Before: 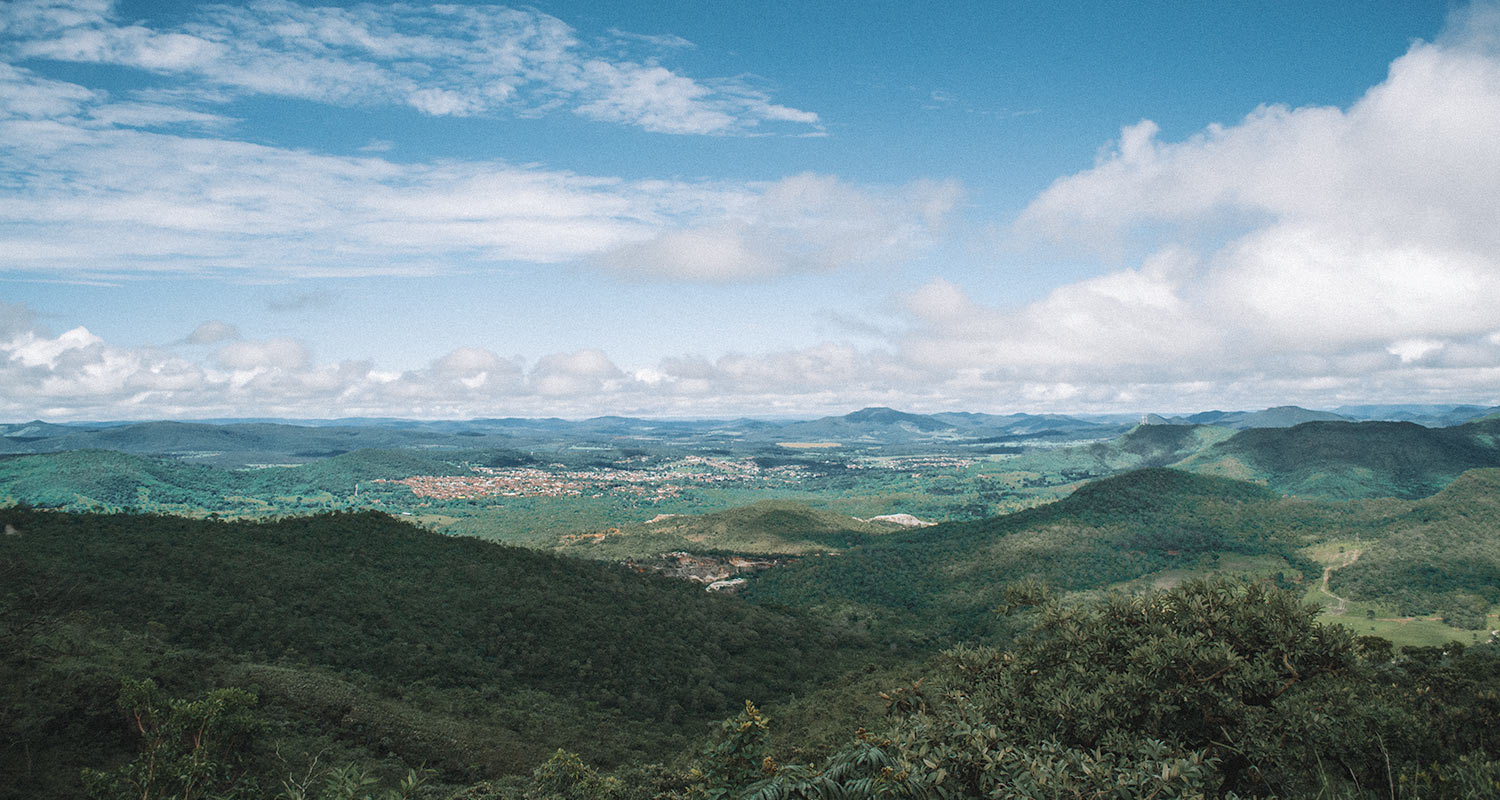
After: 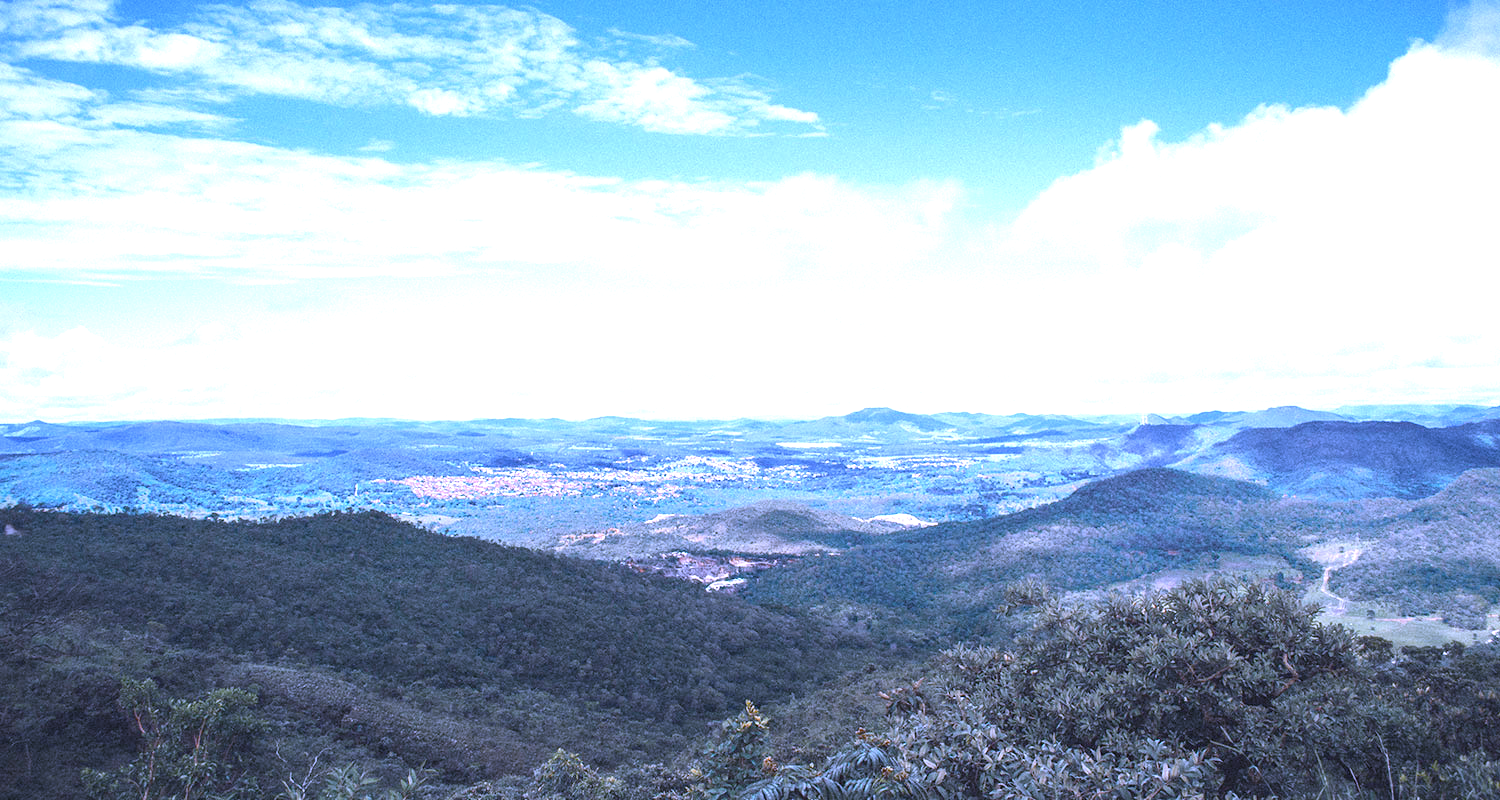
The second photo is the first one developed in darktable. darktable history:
white balance: red 0.98, blue 1.61
exposure: black level correction 0, exposure 1.1 EV, compensate highlight preservation false
color zones: curves: ch0 [(0.224, 0.526) (0.75, 0.5)]; ch1 [(0.055, 0.526) (0.224, 0.761) (0.377, 0.526) (0.75, 0.5)]
